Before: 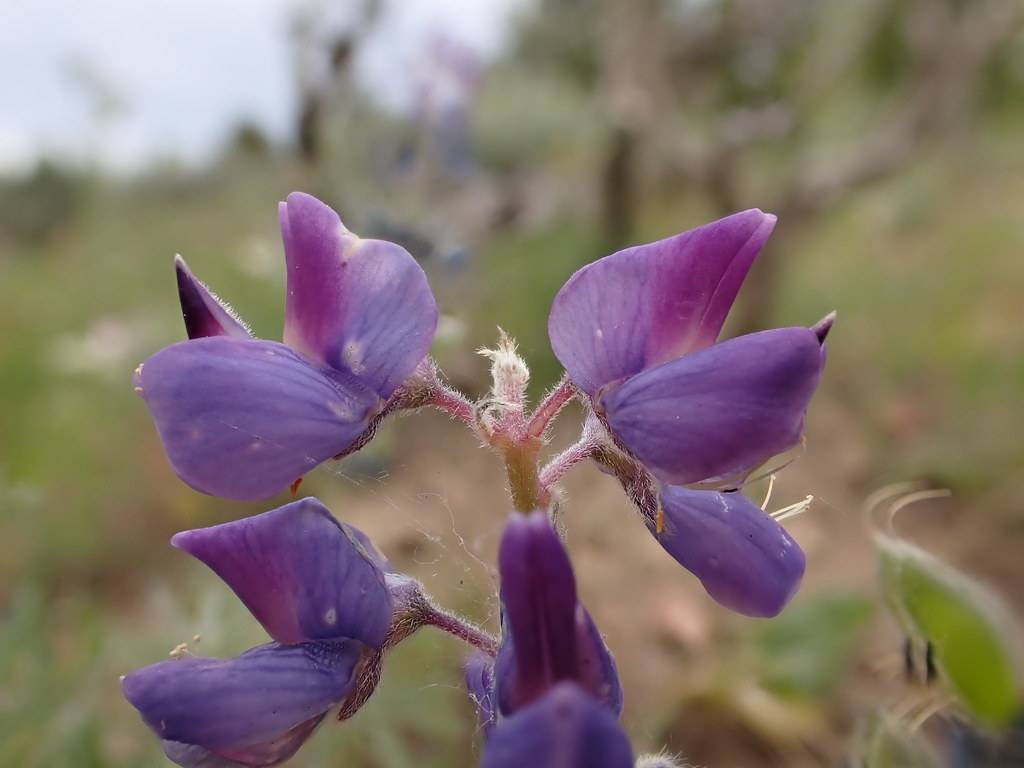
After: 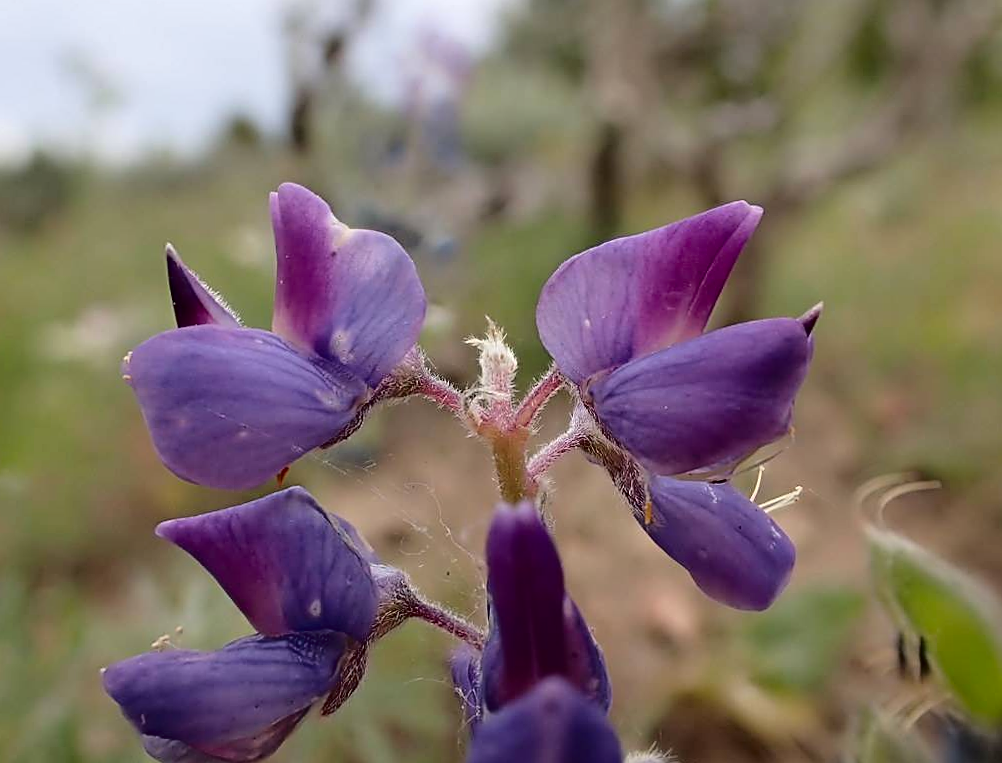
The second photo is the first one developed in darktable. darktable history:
fill light: exposure -2 EV, width 8.6
contrast brightness saturation: contrast 0.04, saturation 0.07
rotate and perspective: rotation 0.226°, lens shift (vertical) -0.042, crop left 0.023, crop right 0.982, crop top 0.006, crop bottom 0.994
sharpen: on, module defaults
